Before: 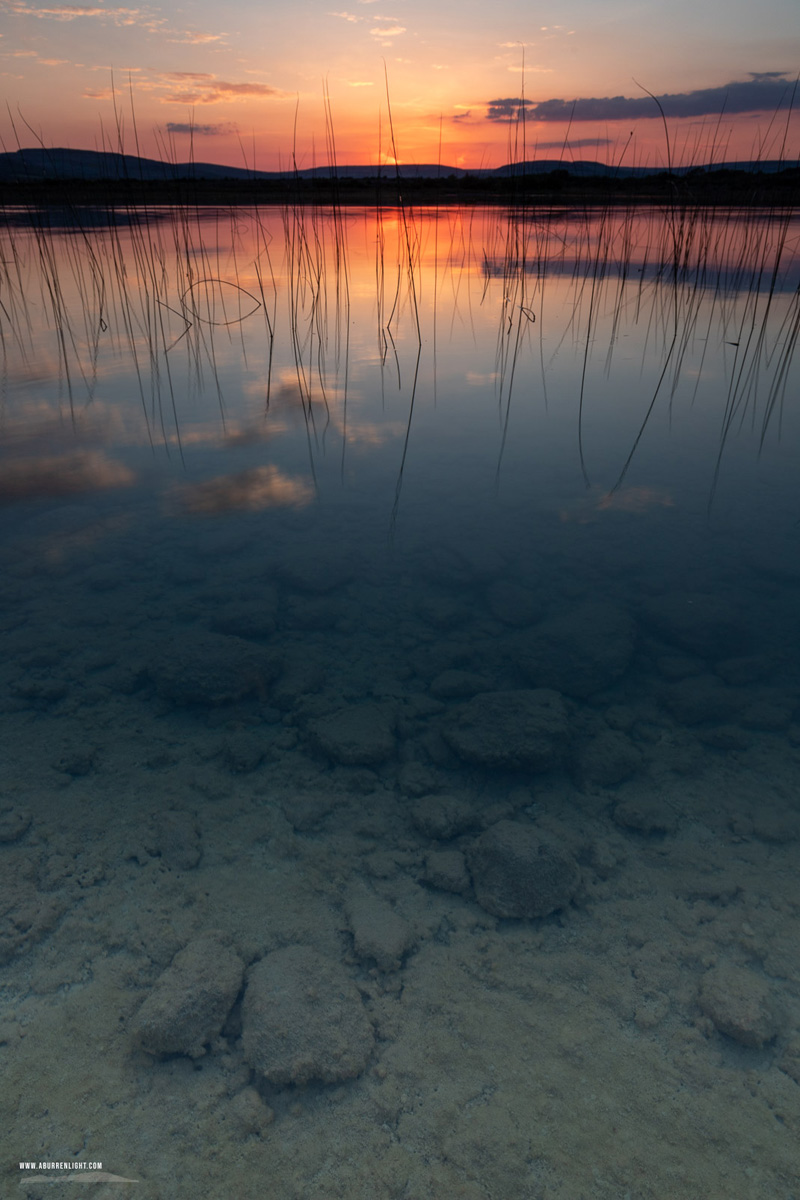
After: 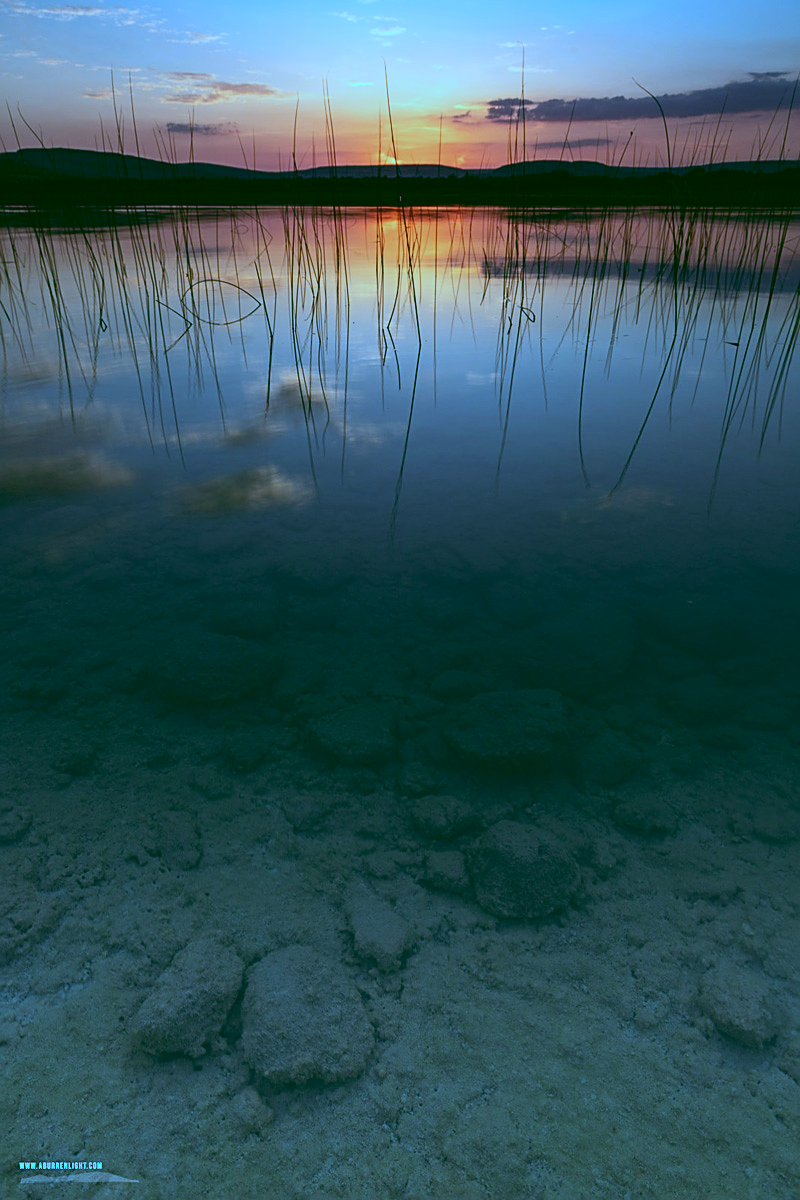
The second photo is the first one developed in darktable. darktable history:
color correction: highlights a* -14.62, highlights b* -16.22, shadows a* 10.12, shadows b* 29.4
color balance: lift [1.005, 0.99, 1.007, 1.01], gamma [1, 1.034, 1.032, 0.966], gain [0.873, 1.055, 1.067, 0.933]
exposure: compensate highlight preservation false
sharpen: on, module defaults
contrast brightness saturation: contrast 0.23, brightness 0.1, saturation 0.29
white balance: red 0.766, blue 1.537
